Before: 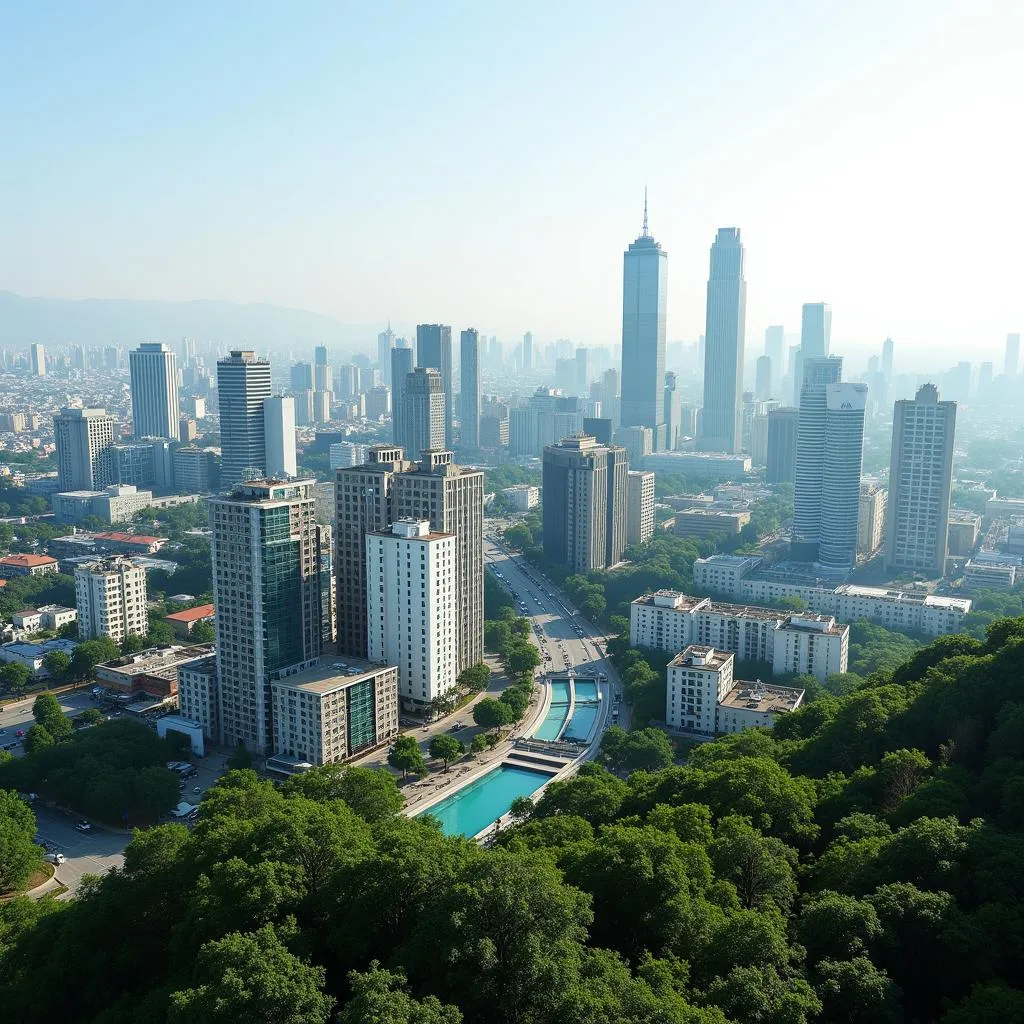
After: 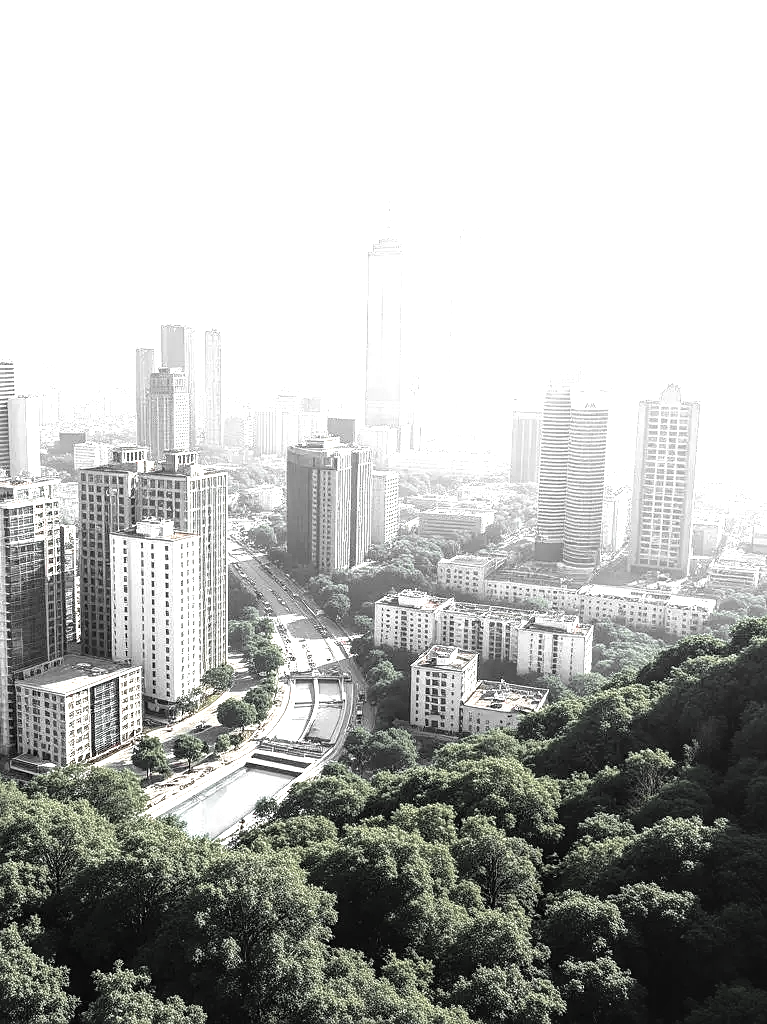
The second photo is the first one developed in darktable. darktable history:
sharpen: amount 0.211
color zones: curves: ch1 [(0, 0.831) (0.08, 0.771) (0.157, 0.268) (0.241, 0.207) (0.562, -0.005) (0.714, -0.013) (0.876, 0.01) (1, 0.831)]
local contrast: on, module defaults
exposure: black level correction 0, exposure 0.895 EV, compensate highlight preservation false
tone equalizer: -8 EV -0.764 EV, -7 EV -0.698 EV, -6 EV -0.579 EV, -5 EV -0.409 EV, -3 EV 0.375 EV, -2 EV 0.6 EV, -1 EV 0.691 EV, +0 EV 0.722 EV
crop and rotate: left 25.097%
